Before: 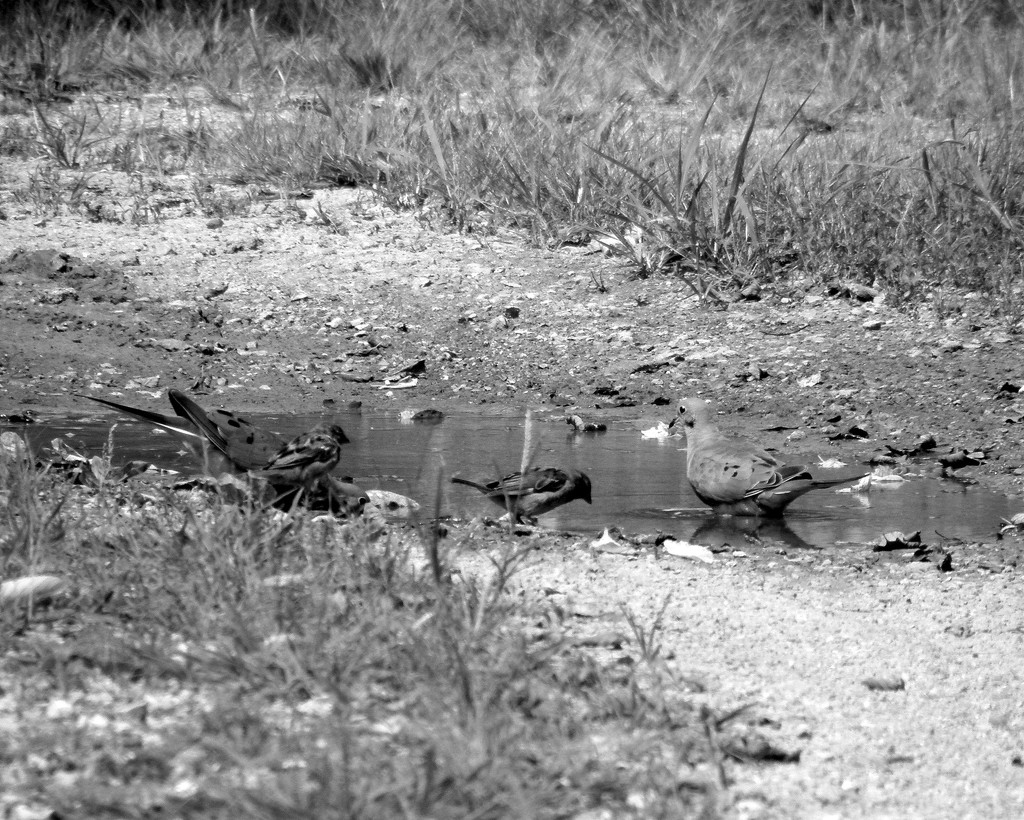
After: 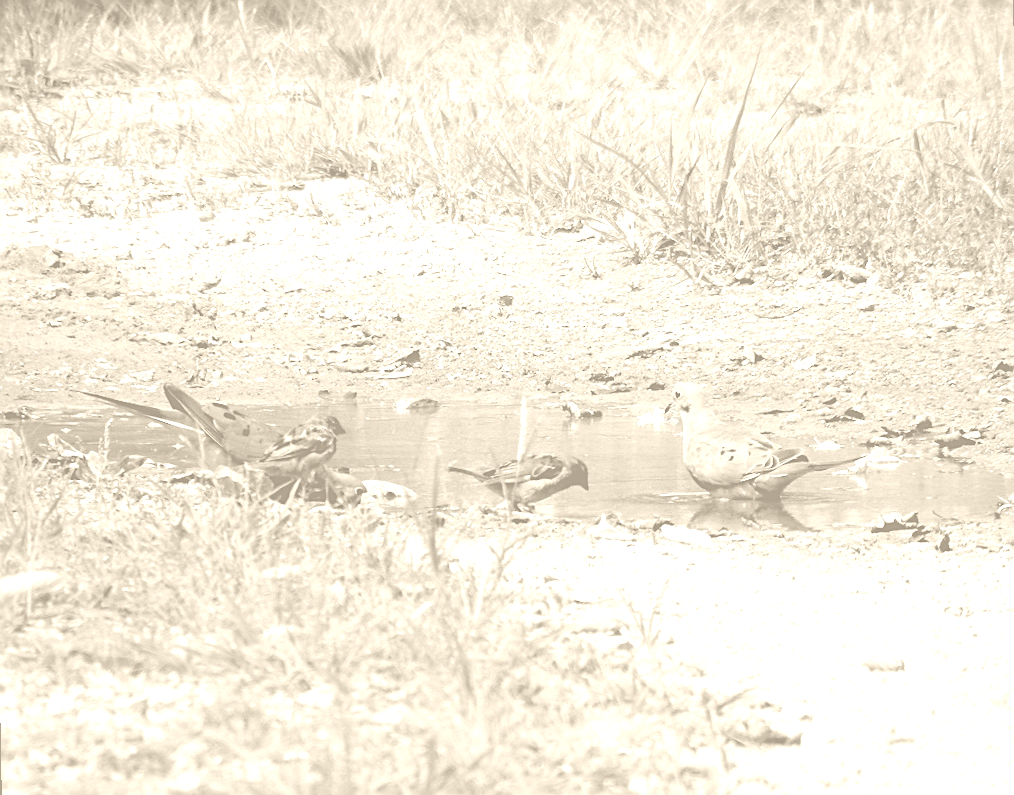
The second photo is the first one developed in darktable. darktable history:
colorize: hue 36°, saturation 71%, lightness 80.79%
sharpen: on, module defaults
rotate and perspective: rotation -1°, crop left 0.011, crop right 0.989, crop top 0.025, crop bottom 0.975
color correction: saturation 0.57
